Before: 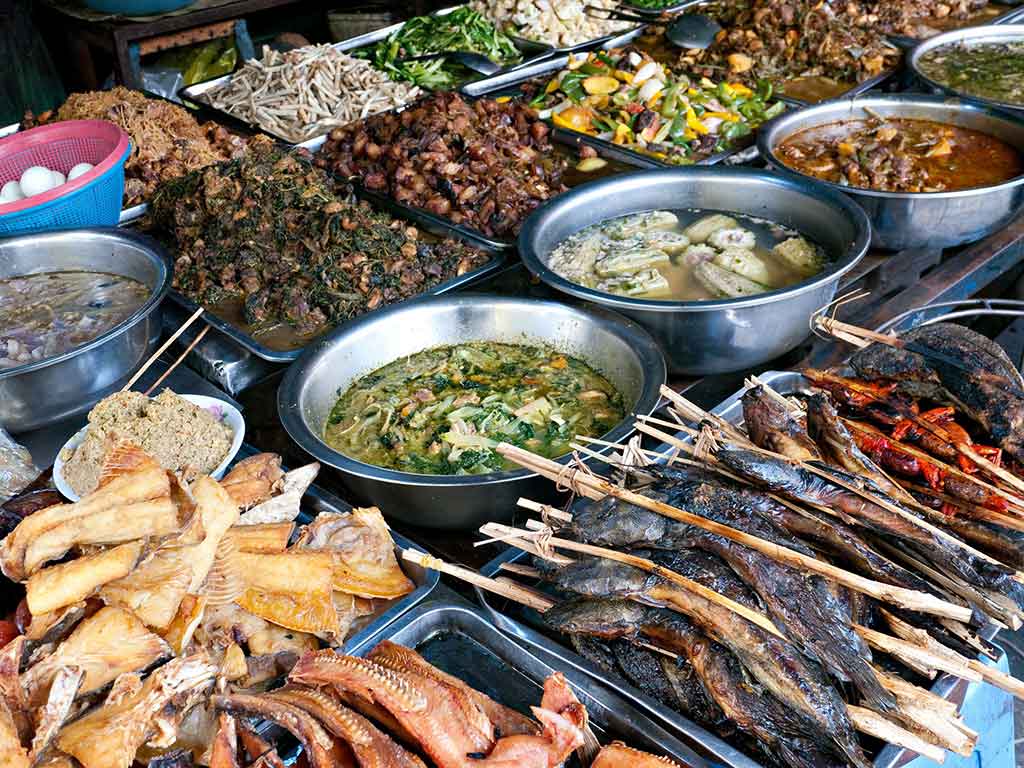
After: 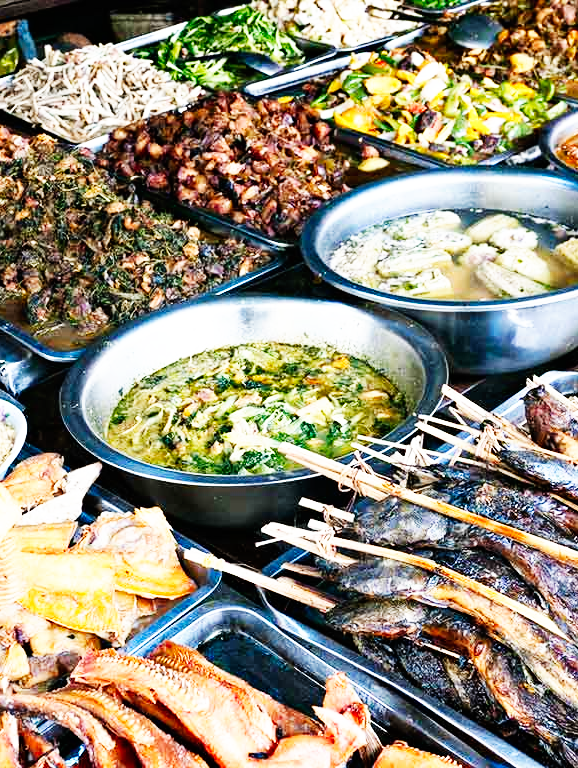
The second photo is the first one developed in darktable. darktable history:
base curve: curves: ch0 [(0, 0) (0.007, 0.004) (0.027, 0.03) (0.046, 0.07) (0.207, 0.54) (0.442, 0.872) (0.673, 0.972) (1, 1)], preserve colors none
crop: left 21.294%, right 22.259%
